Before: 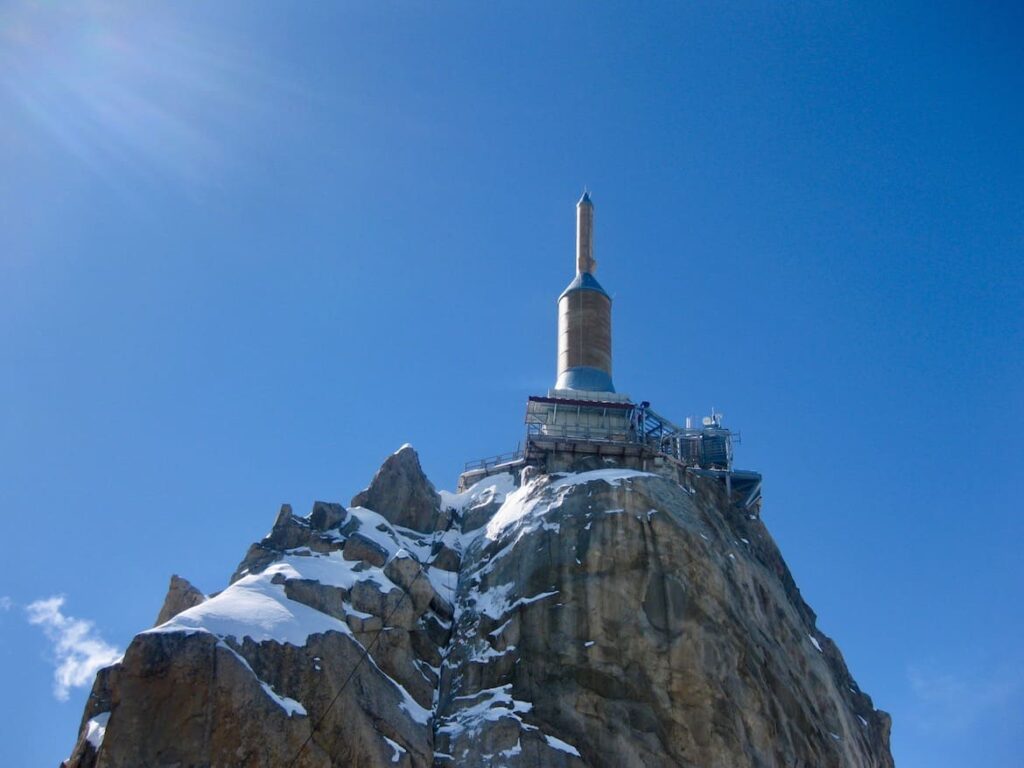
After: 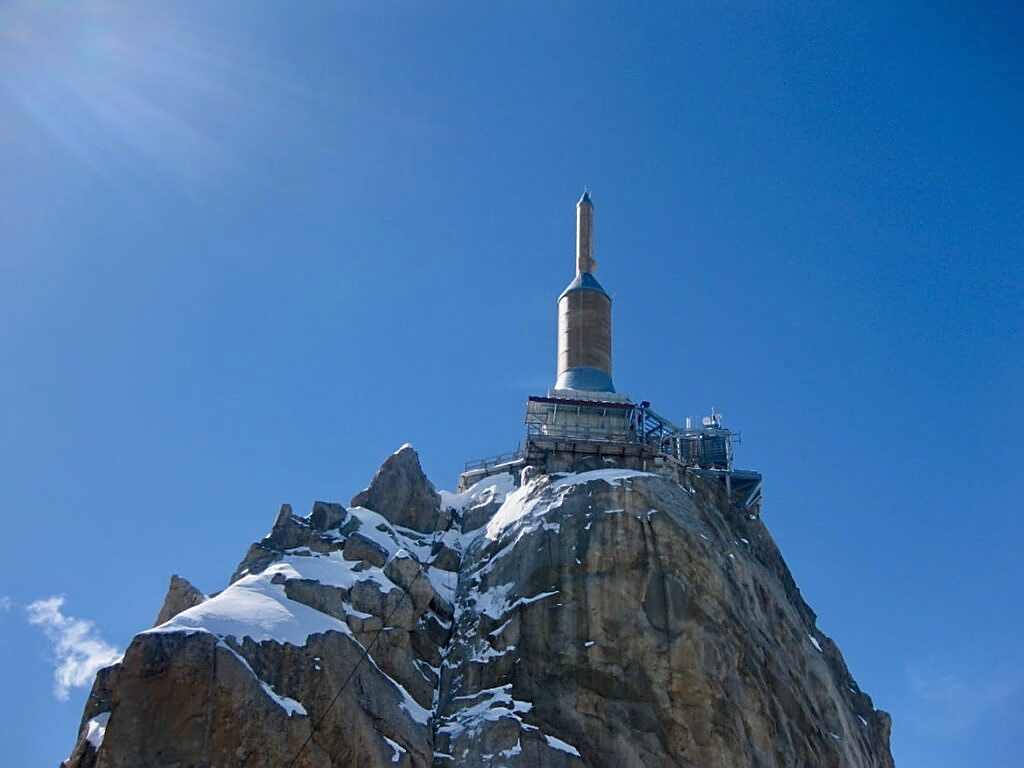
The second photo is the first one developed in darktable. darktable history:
sharpen: on, module defaults
exposure: exposure -0.116 EV, compensate exposure bias true, compensate highlight preservation false
